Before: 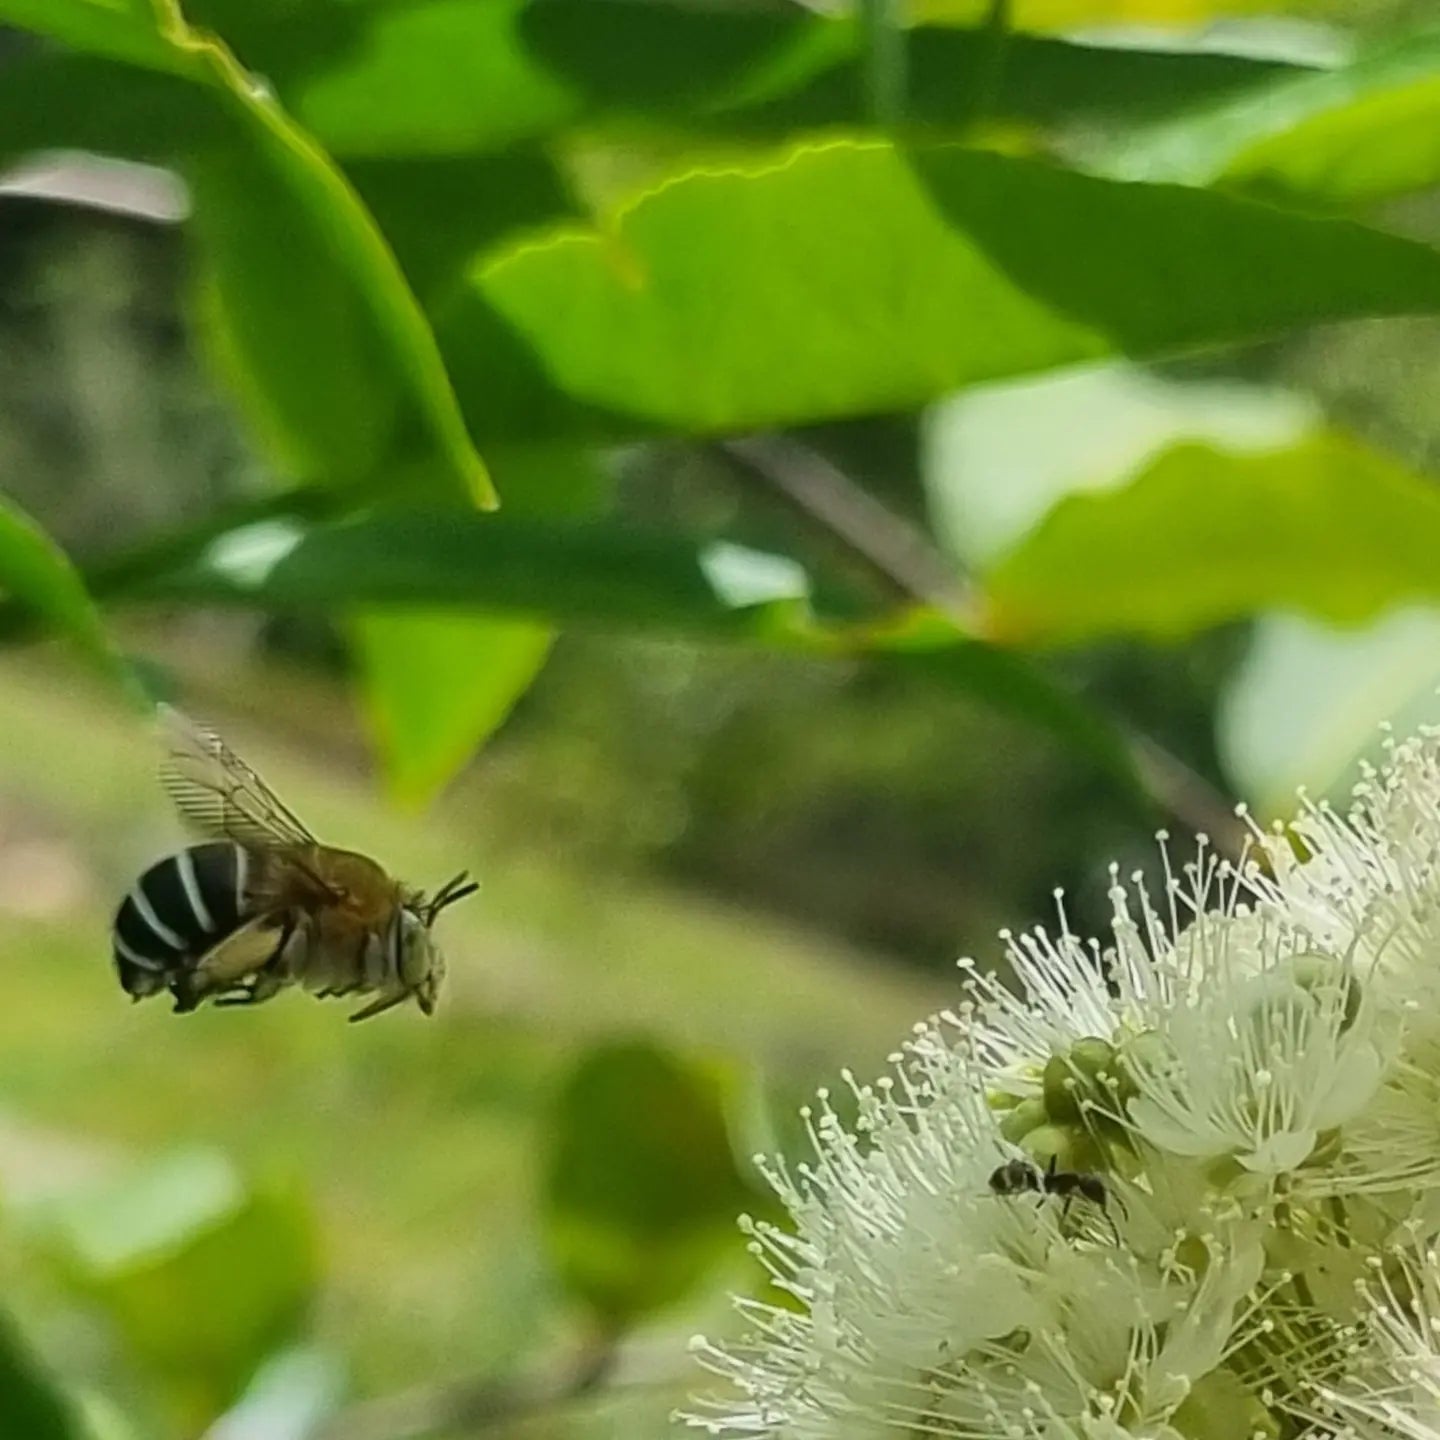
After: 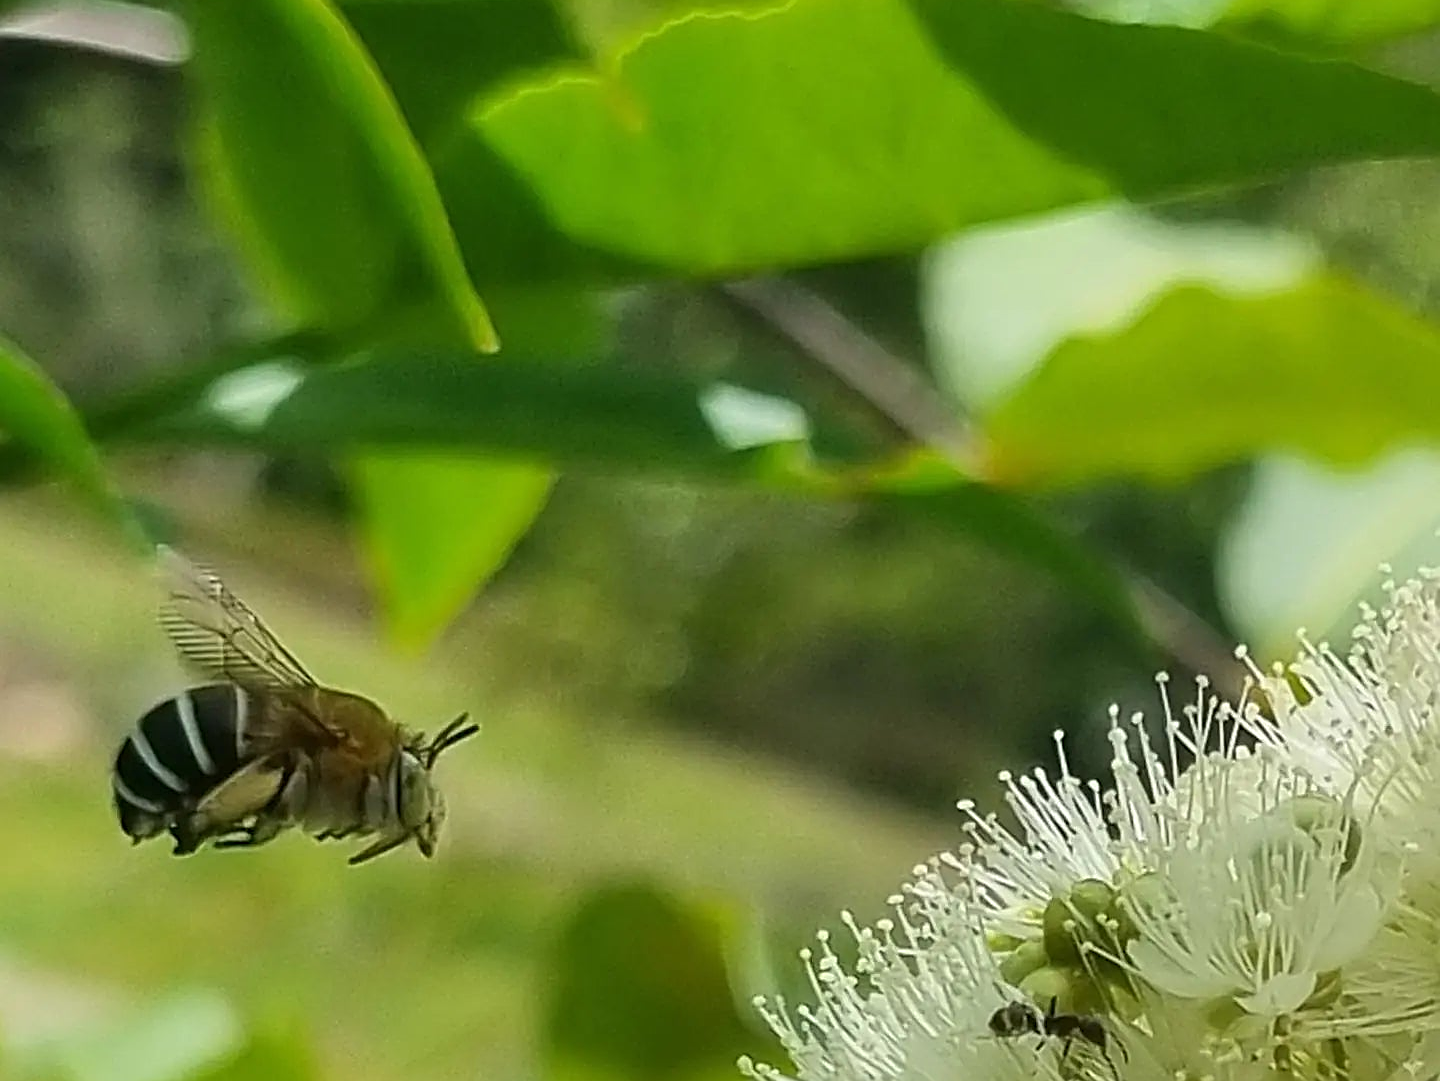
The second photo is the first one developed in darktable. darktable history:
sharpen: amount 0.902
crop: top 11.009%, bottom 13.907%
